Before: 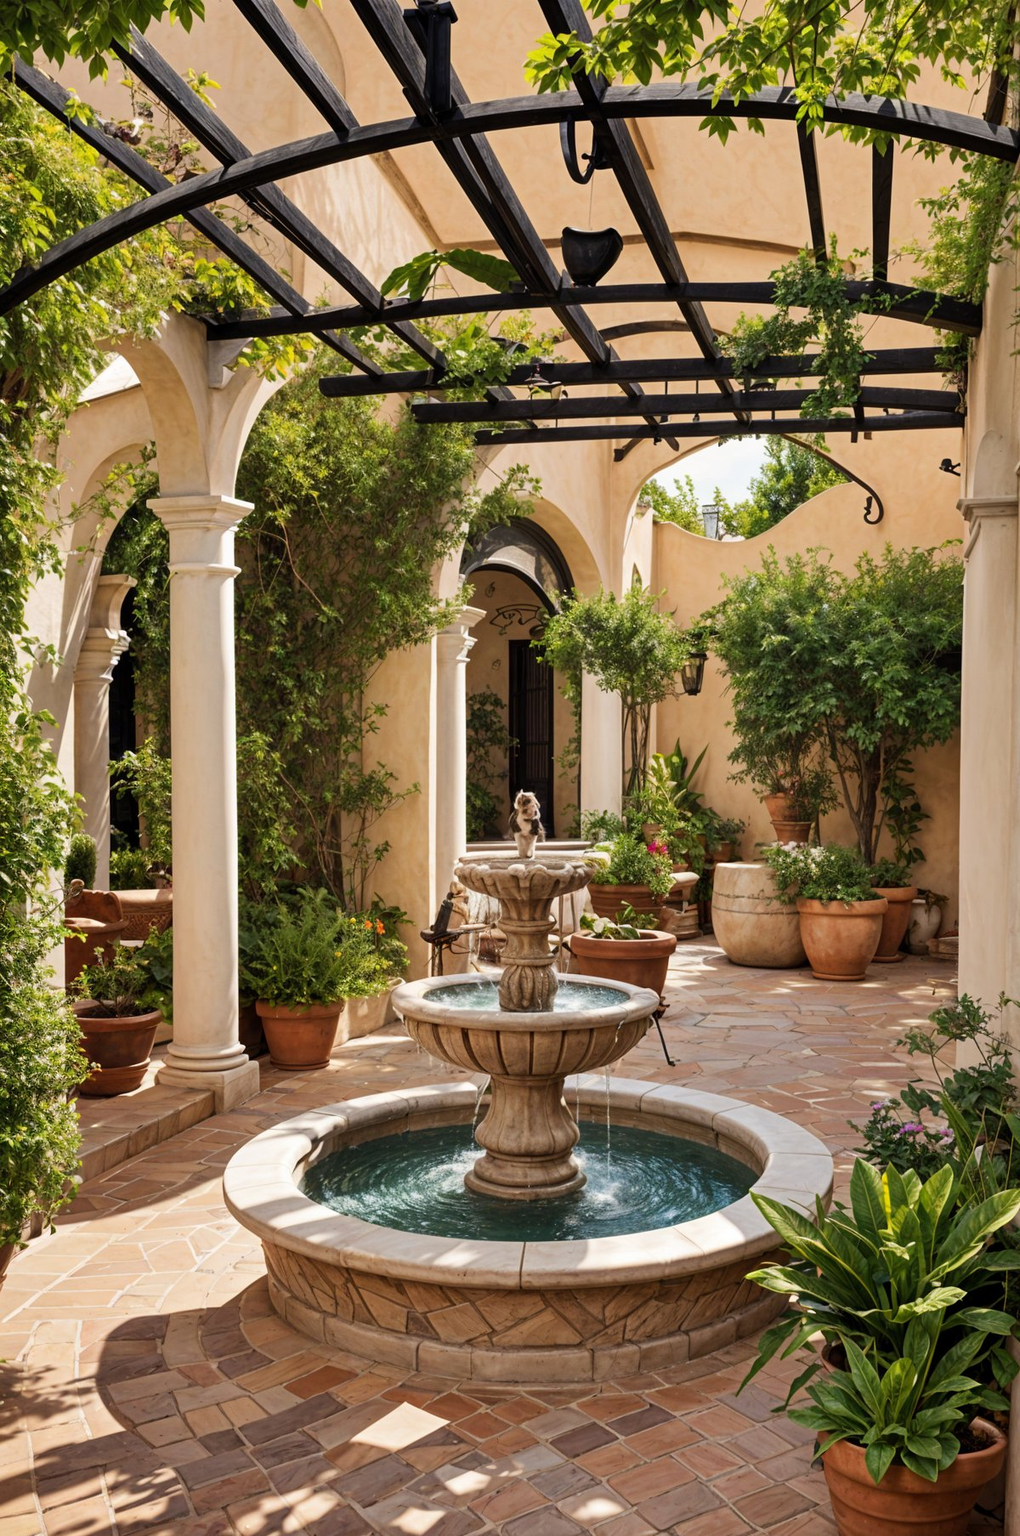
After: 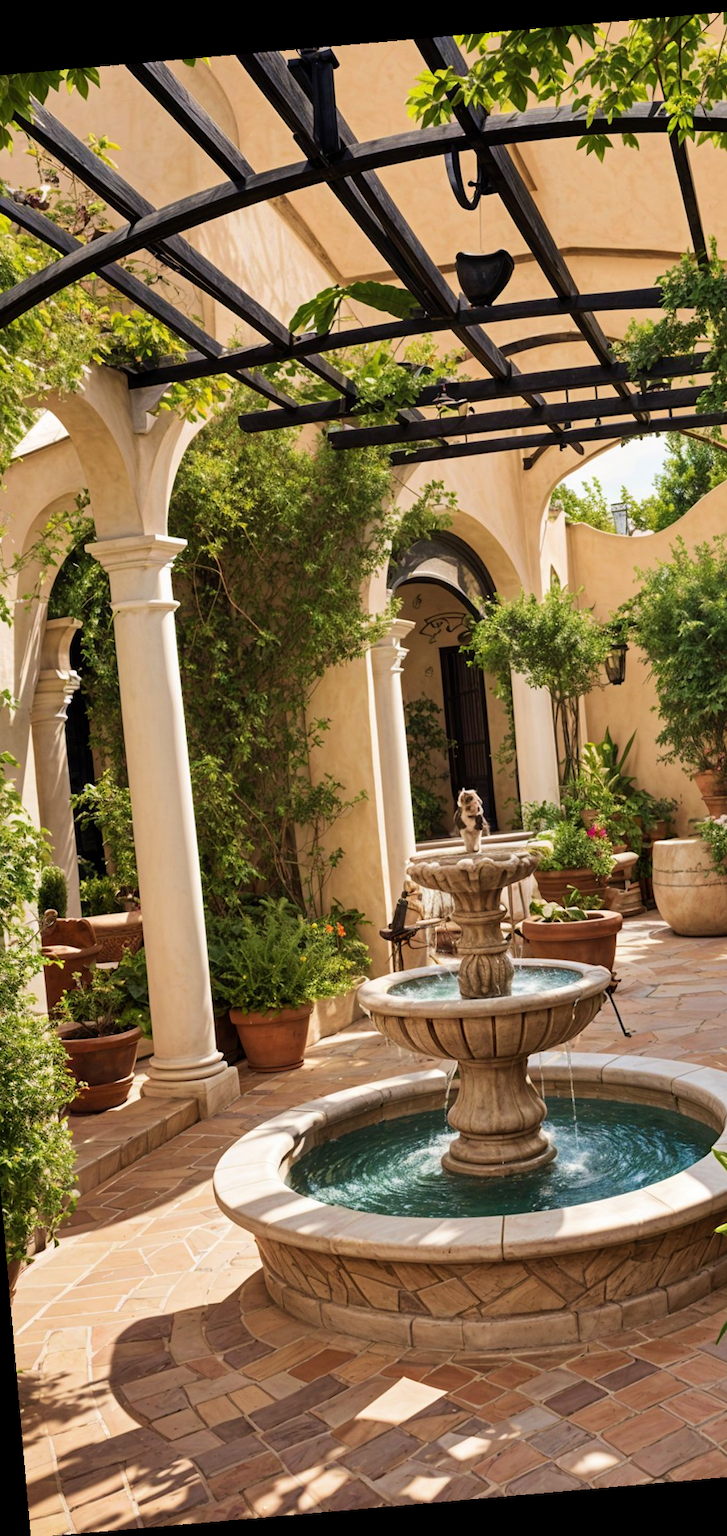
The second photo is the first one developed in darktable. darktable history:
rotate and perspective: rotation -4.98°, automatic cropping off
velvia: on, module defaults
crop and rotate: left 8.786%, right 24.548%
